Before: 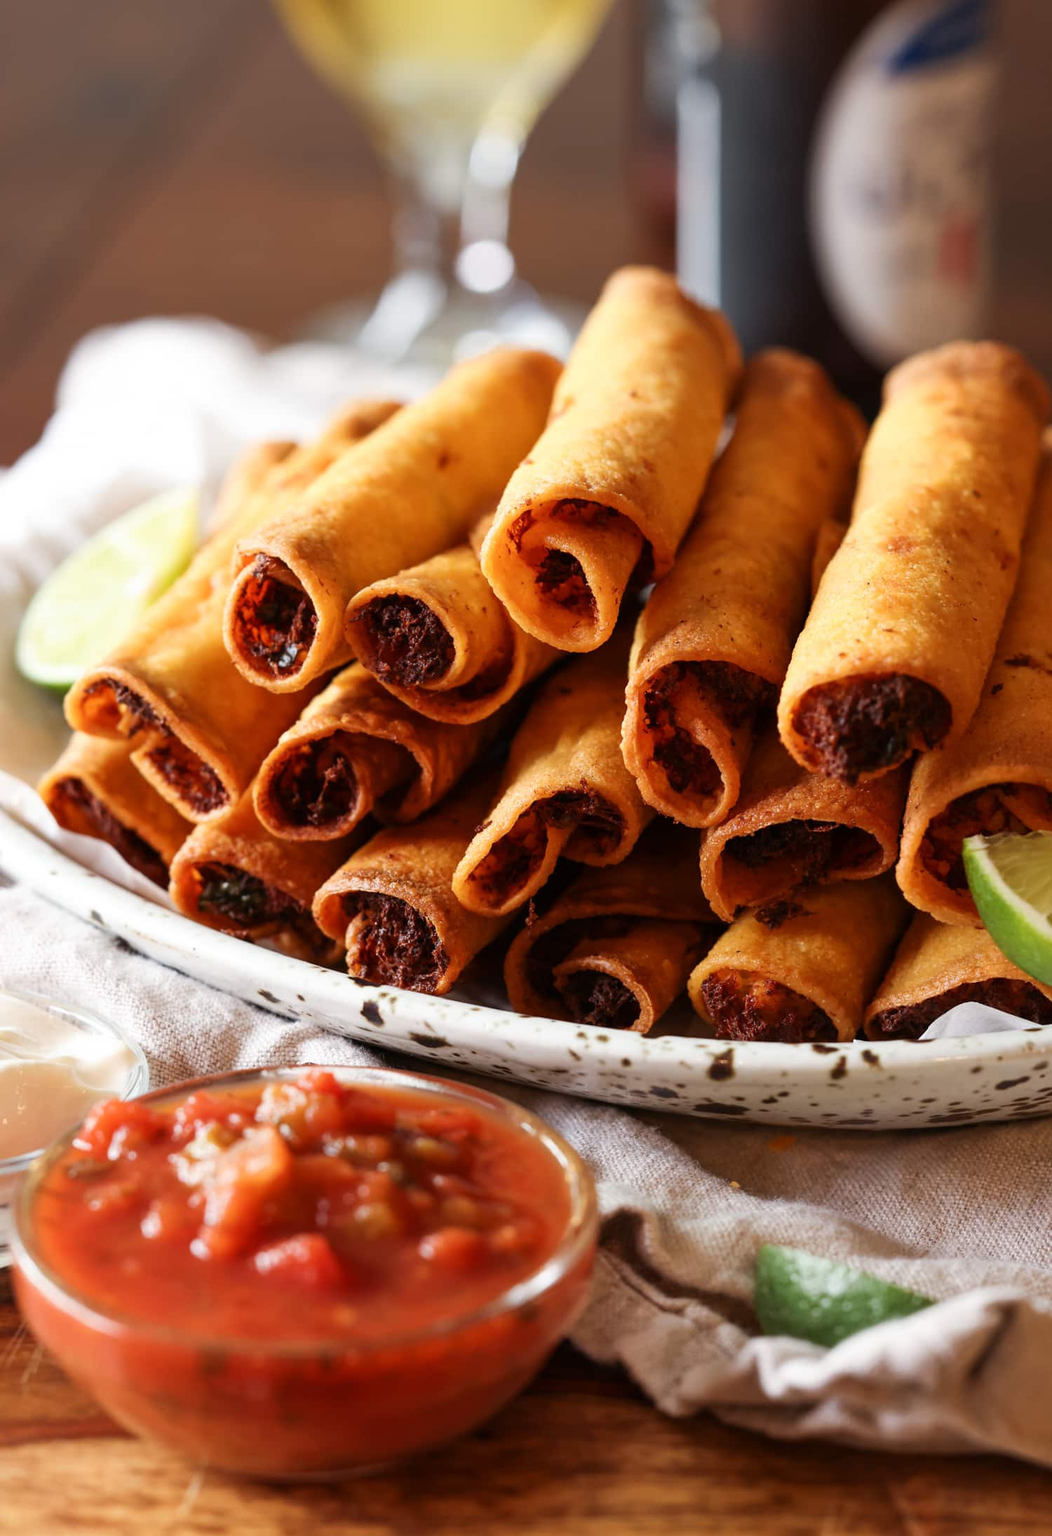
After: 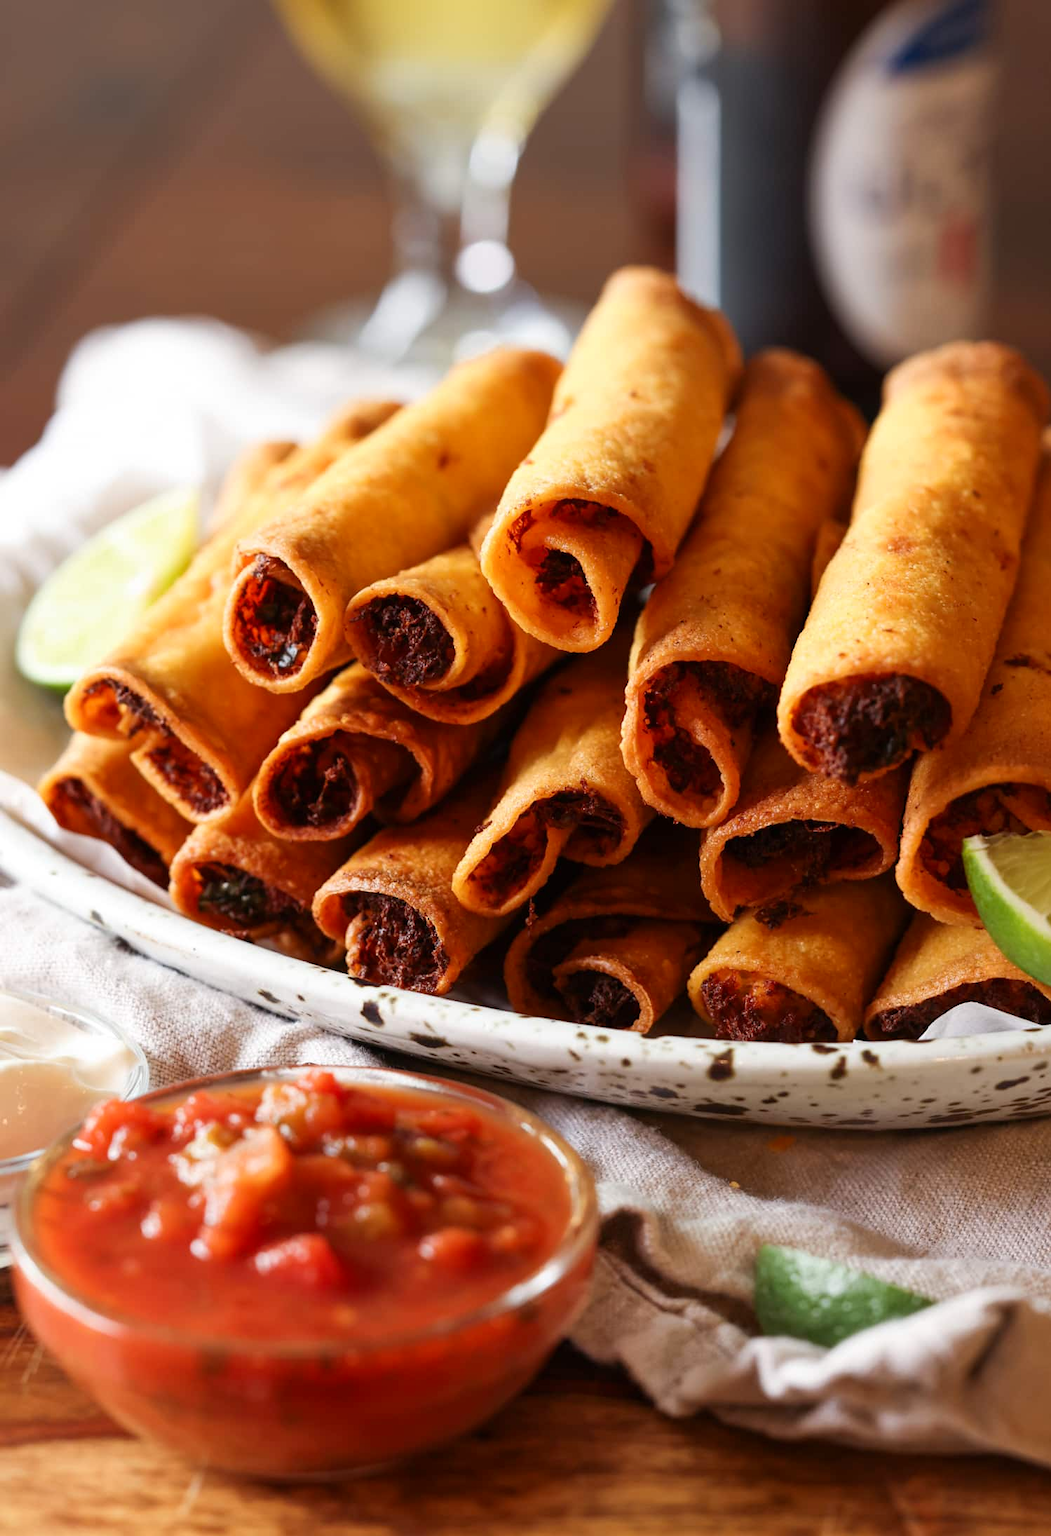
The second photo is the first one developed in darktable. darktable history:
color correction: highlights b* -0.029, saturation 1.06
